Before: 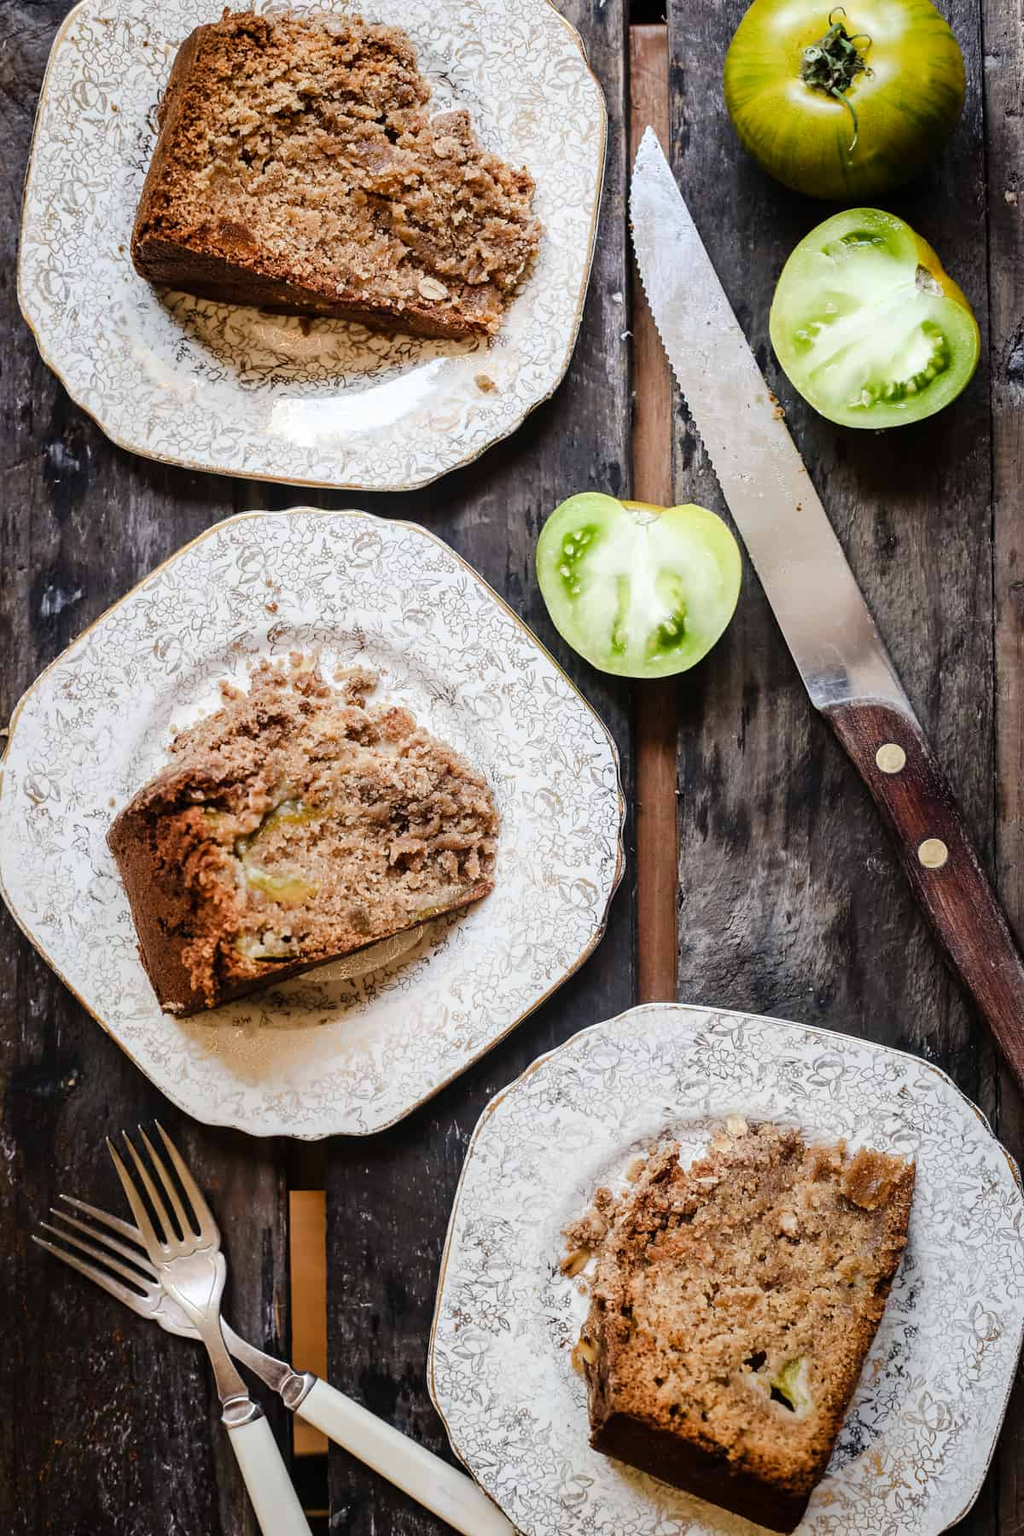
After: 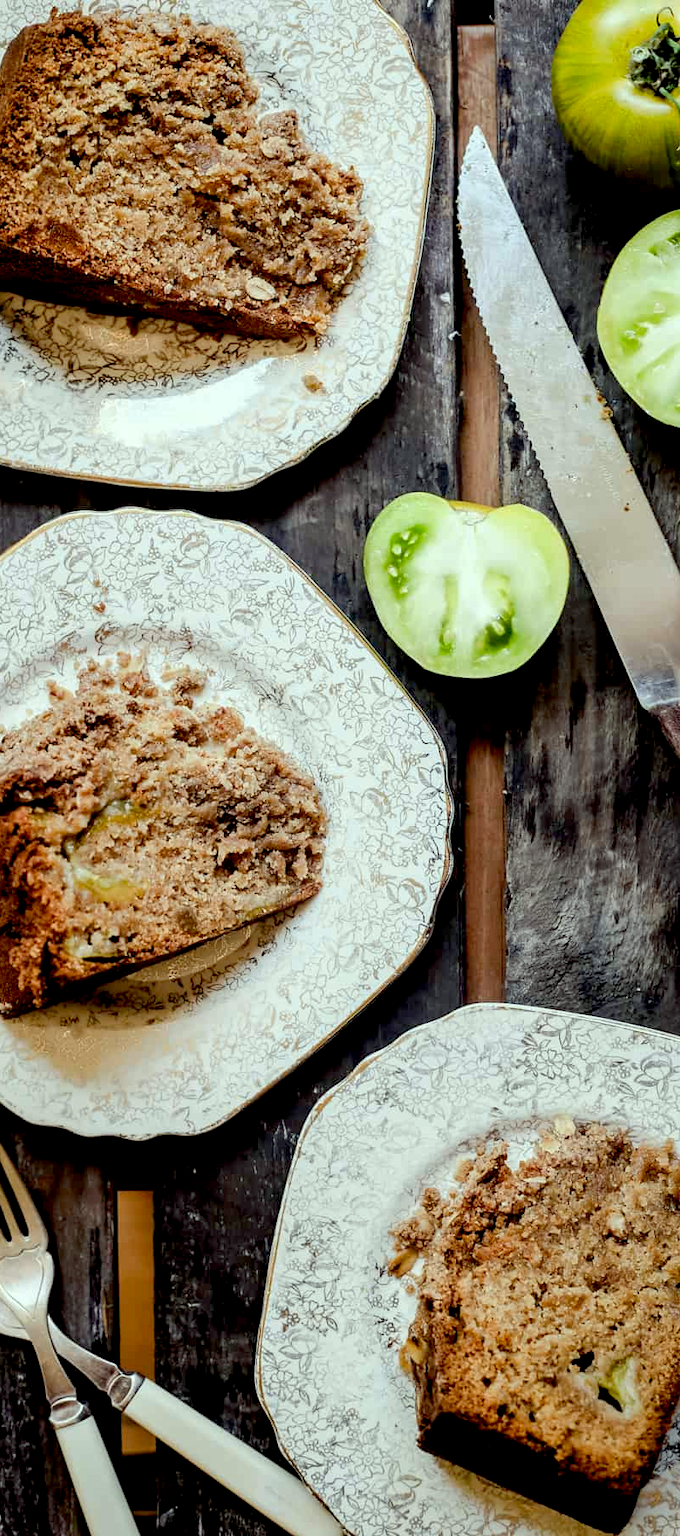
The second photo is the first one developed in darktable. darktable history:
crop: left 16.899%, right 16.556%
exposure: black level correction 0.016, exposure -0.009 EV, compensate highlight preservation false
color correction: highlights a* -8, highlights b* 3.1
